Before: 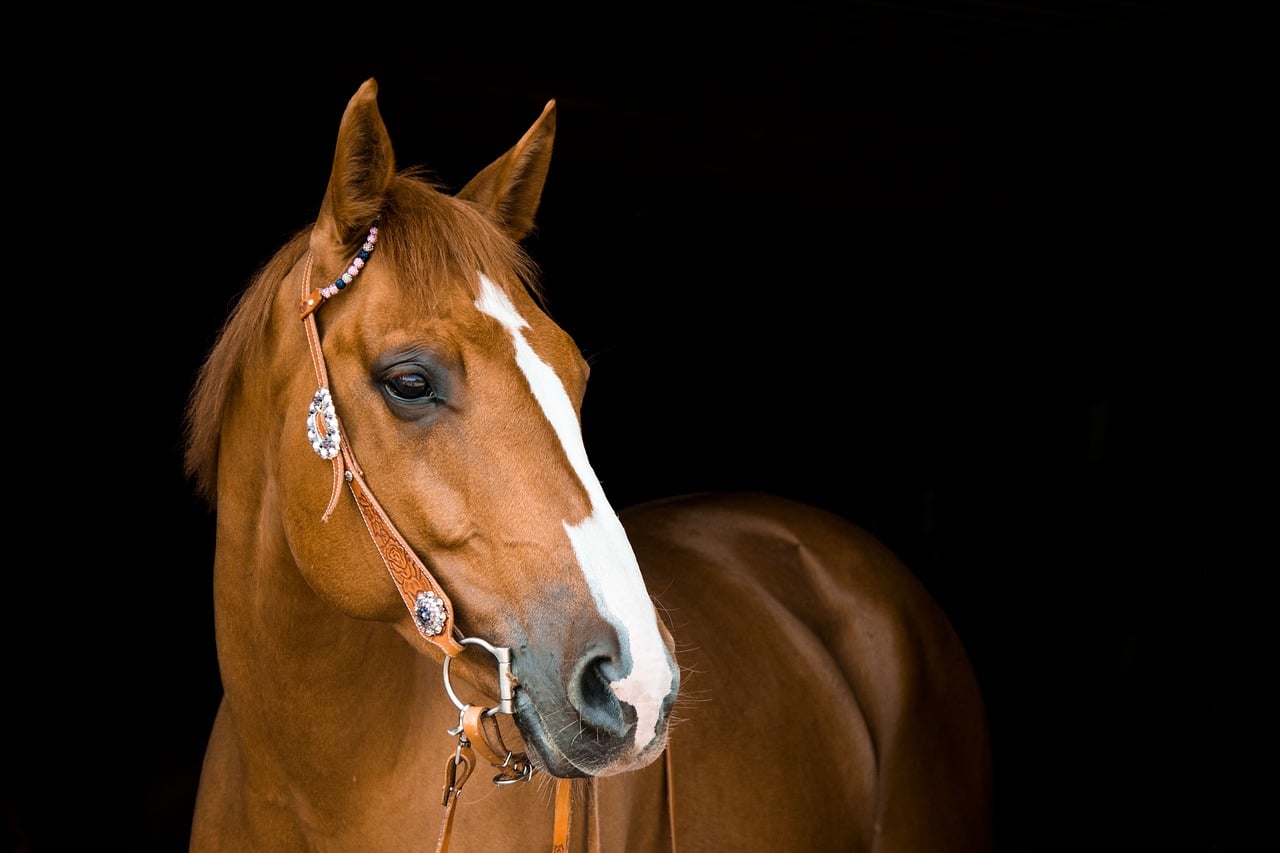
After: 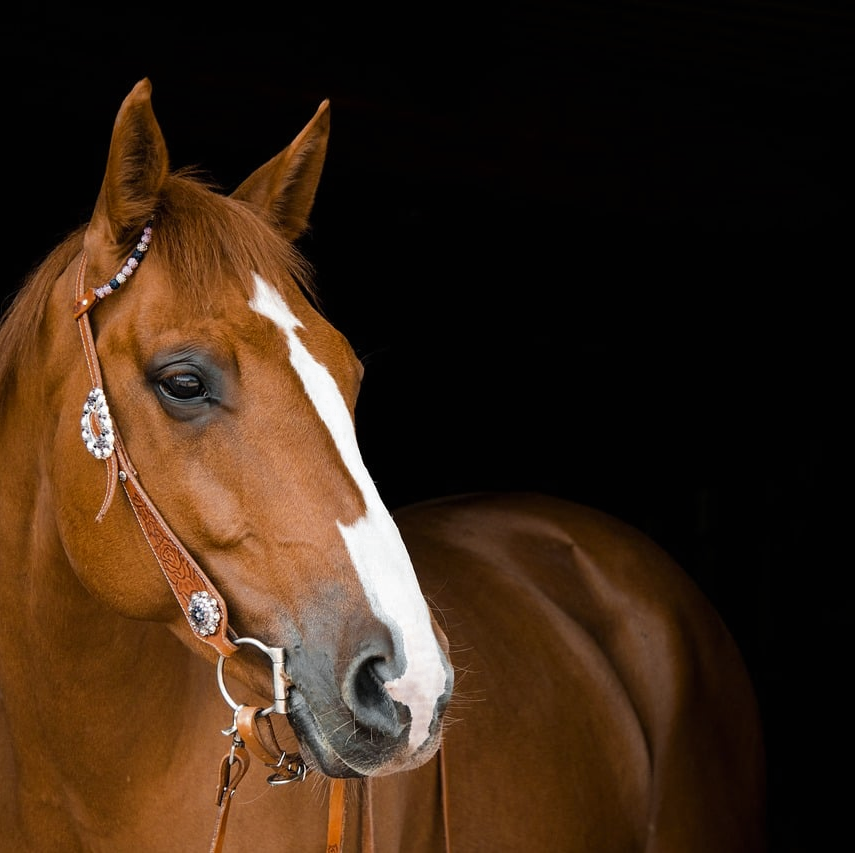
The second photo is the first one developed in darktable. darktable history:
crop and rotate: left 17.732%, right 15.423%
color zones: curves: ch0 [(0.035, 0.242) (0.25, 0.5) (0.384, 0.214) (0.488, 0.255) (0.75, 0.5)]; ch1 [(0.063, 0.379) (0.25, 0.5) (0.354, 0.201) (0.489, 0.085) (0.729, 0.271)]; ch2 [(0.25, 0.5) (0.38, 0.517) (0.442, 0.51) (0.735, 0.456)]
exposure: black level correction 0, compensate exposure bias true, compensate highlight preservation false
